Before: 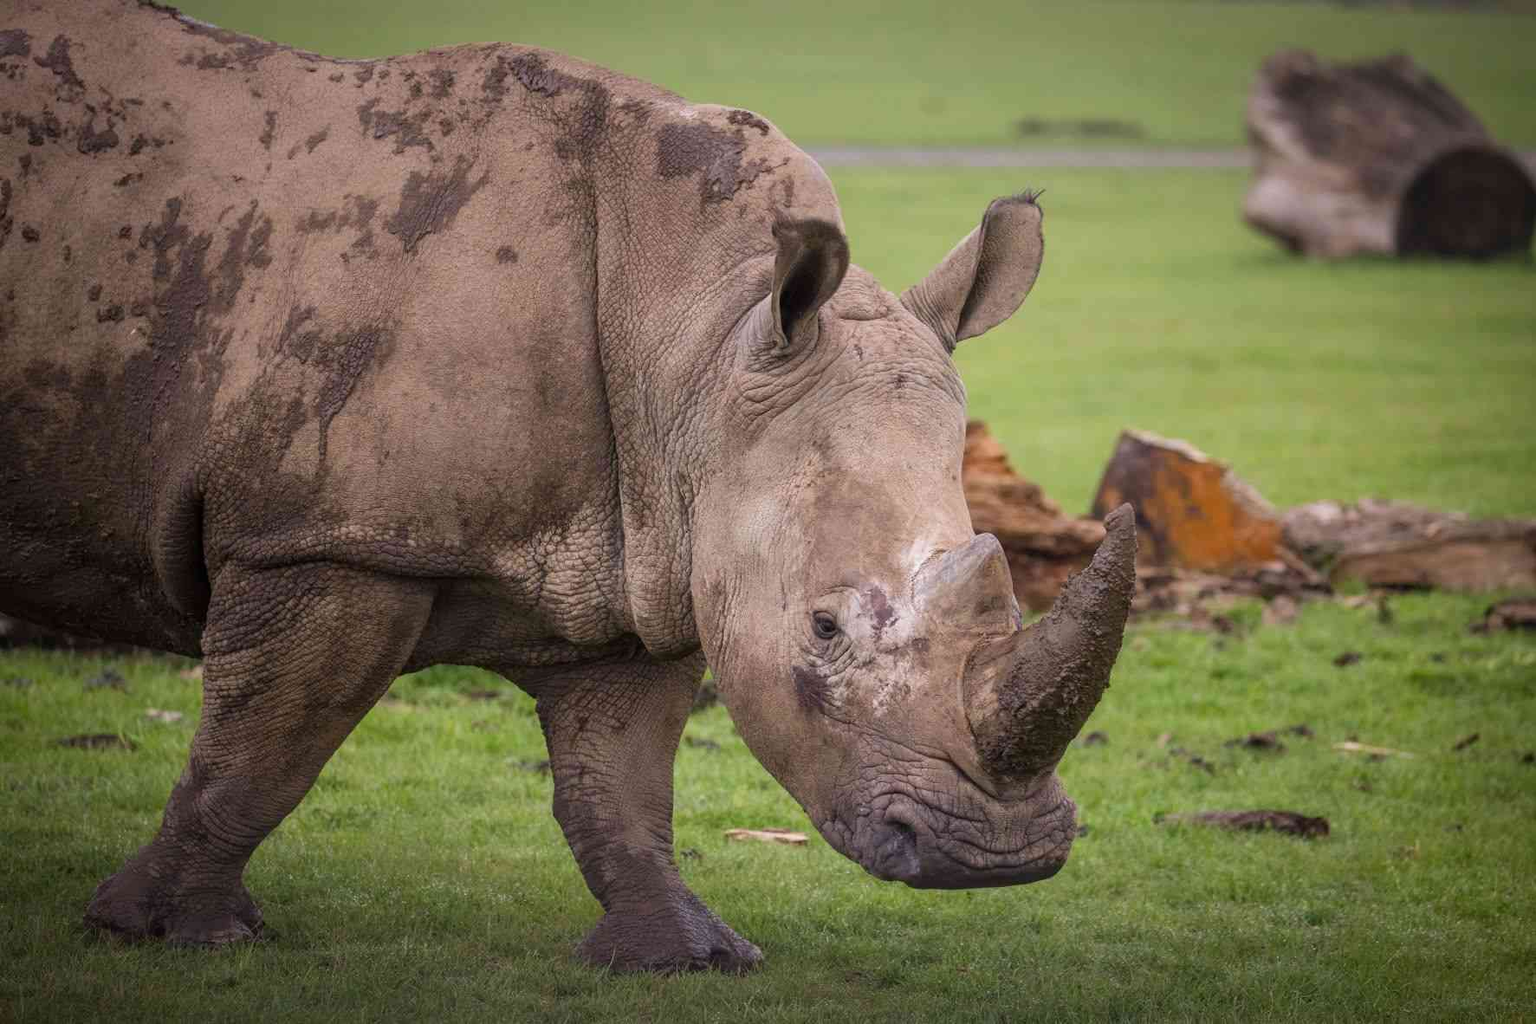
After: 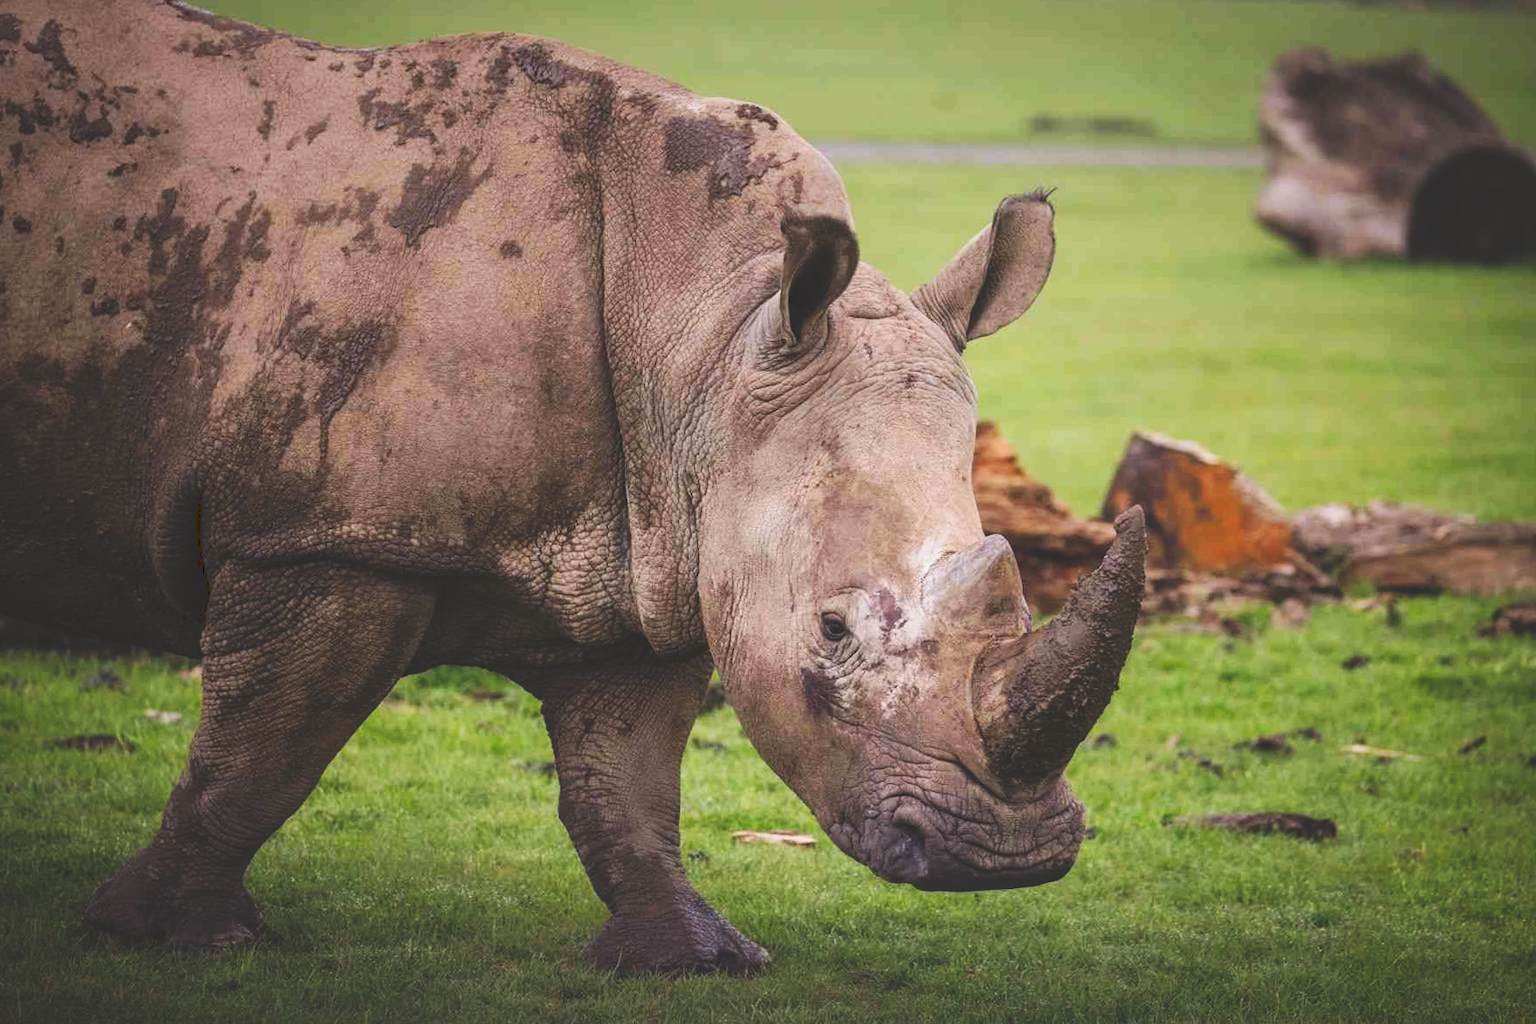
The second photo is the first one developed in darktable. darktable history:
rotate and perspective: rotation 0.174°, lens shift (vertical) 0.013, lens shift (horizontal) 0.019, shear 0.001, automatic cropping original format, crop left 0.007, crop right 0.991, crop top 0.016, crop bottom 0.997
tone curve: curves: ch0 [(0, 0) (0.003, 0.169) (0.011, 0.173) (0.025, 0.177) (0.044, 0.184) (0.069, 0.191) (0.1, 0.199) (0.136, 0.206) (0.177, 0.221) (0.224, 0.248) (0.277, 0.284) (0.335, 0.344) (0.399, 0.413) (0.468, 0.497) (0.543, 0.594) (0.623, 0.691) (0.709, 0.779) (0.801, 0.868) (0.898, 0.931) (1, 1)], preserve colors none
